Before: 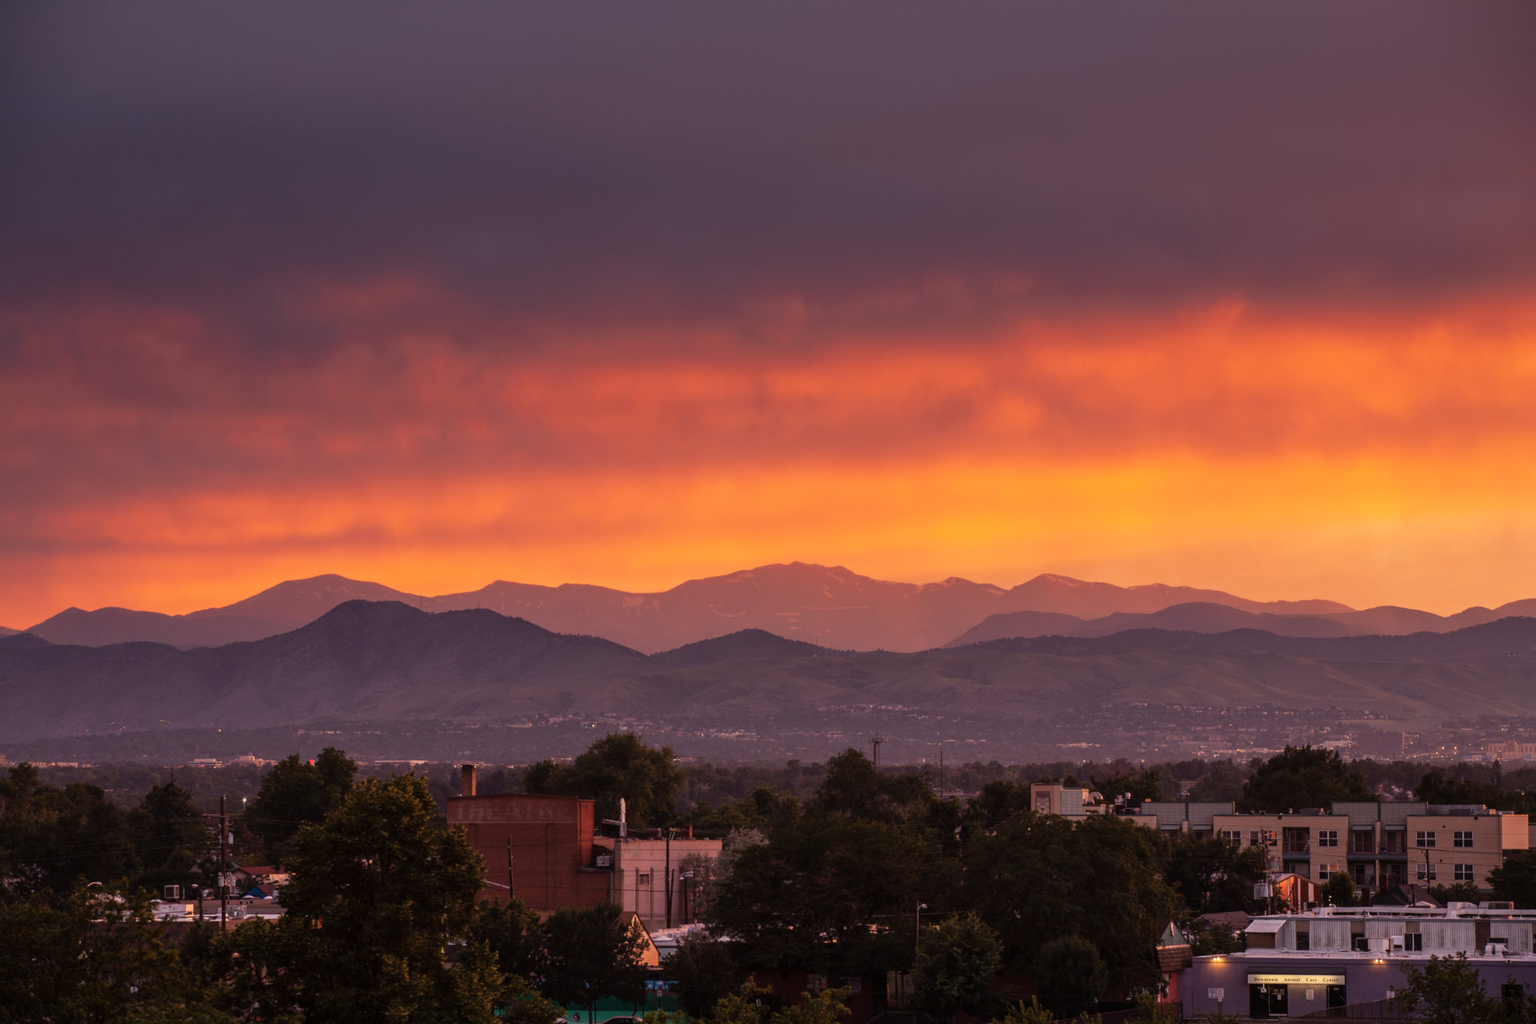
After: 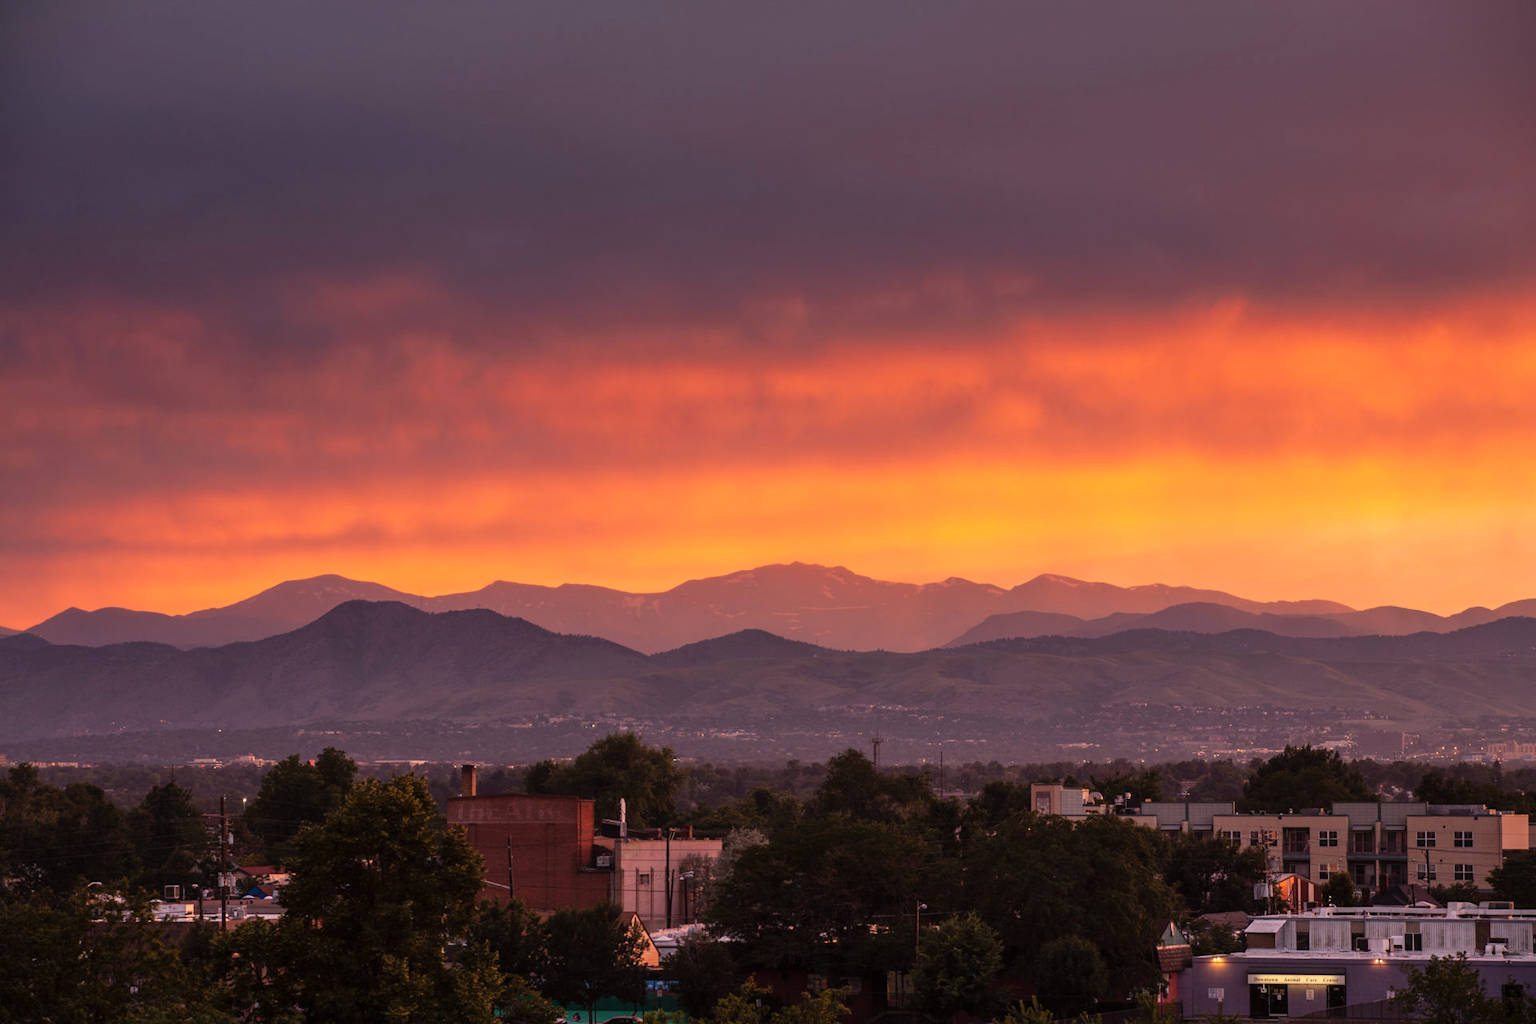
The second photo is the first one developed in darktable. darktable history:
rotate and perspective: crop left 0, crop top 0
levels: levels [0, 0.476, 0.951]
